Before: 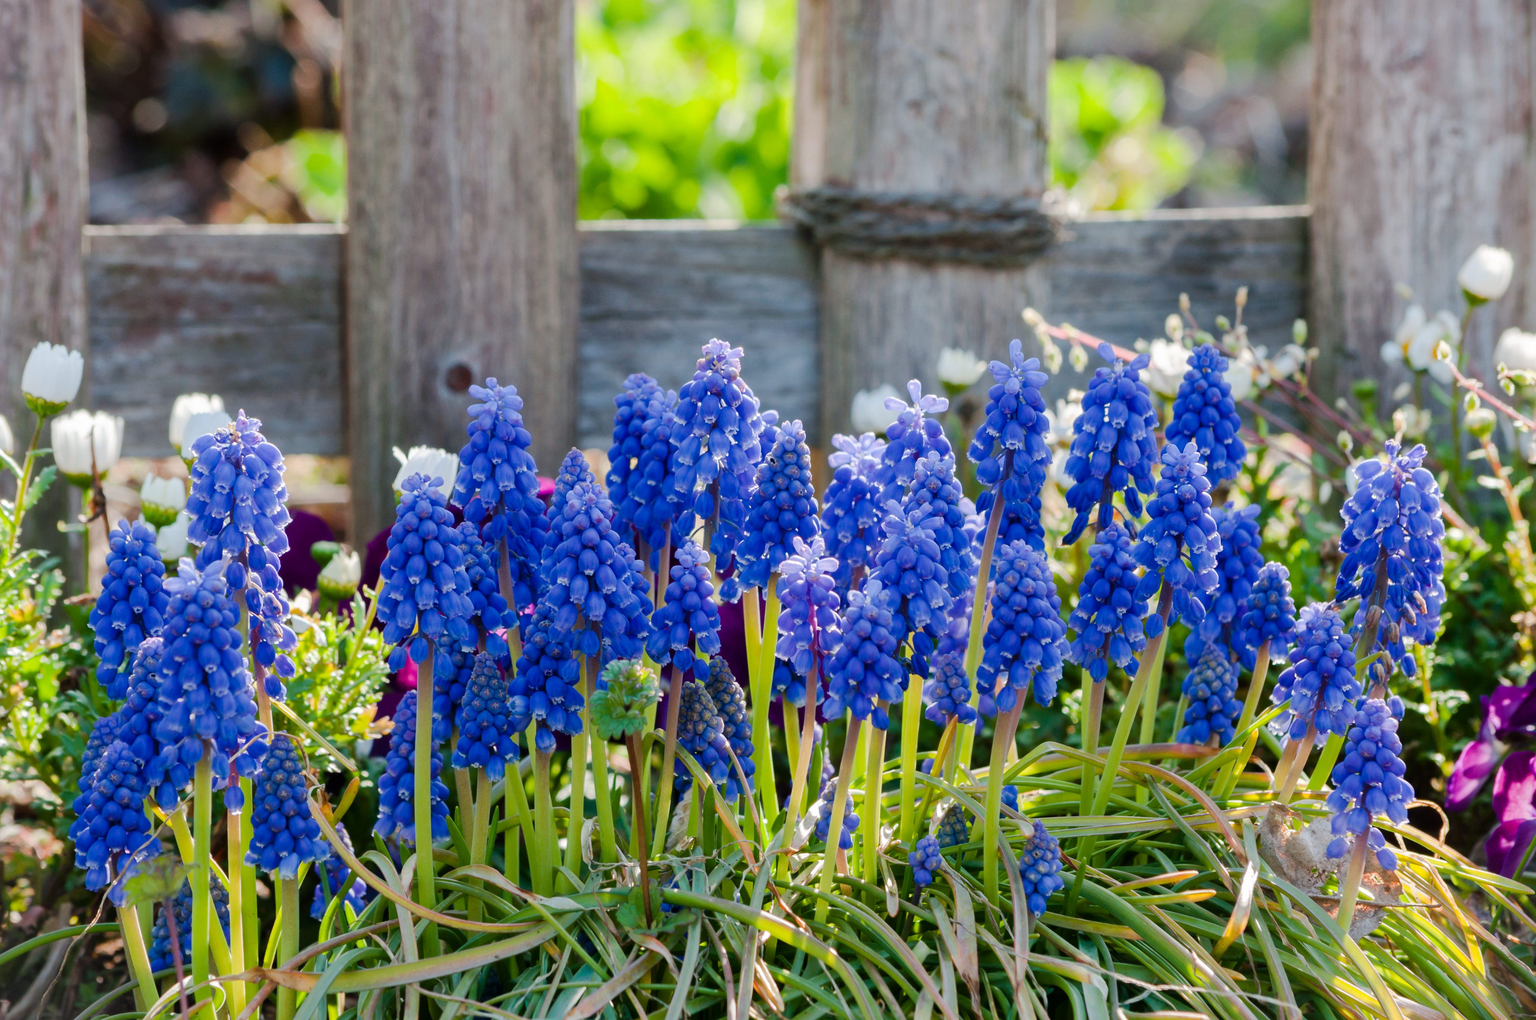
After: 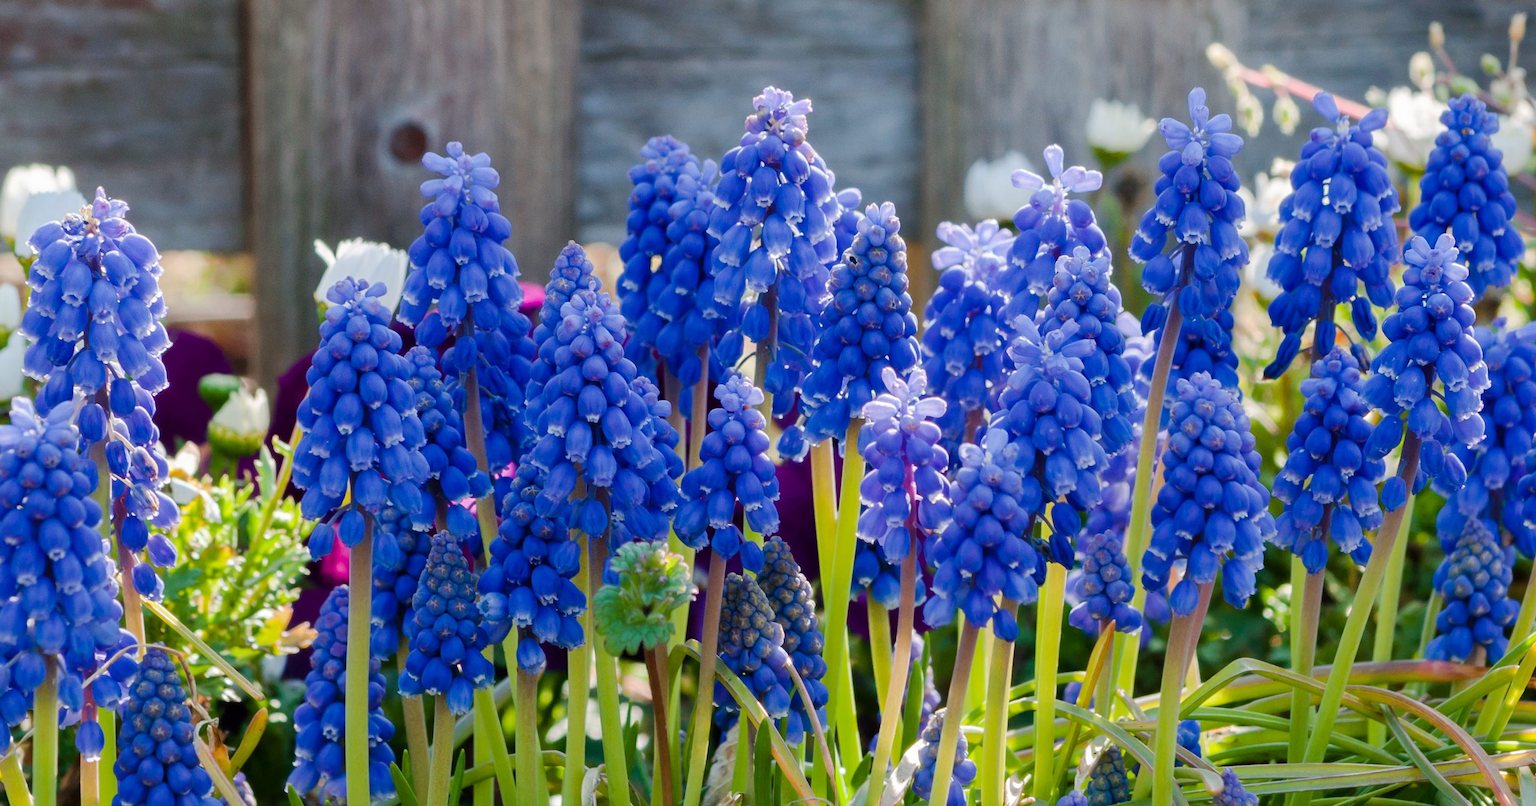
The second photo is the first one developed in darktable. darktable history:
crop: left 11.136%, top 27.246%, right 18.287%, bottom 16.992%
